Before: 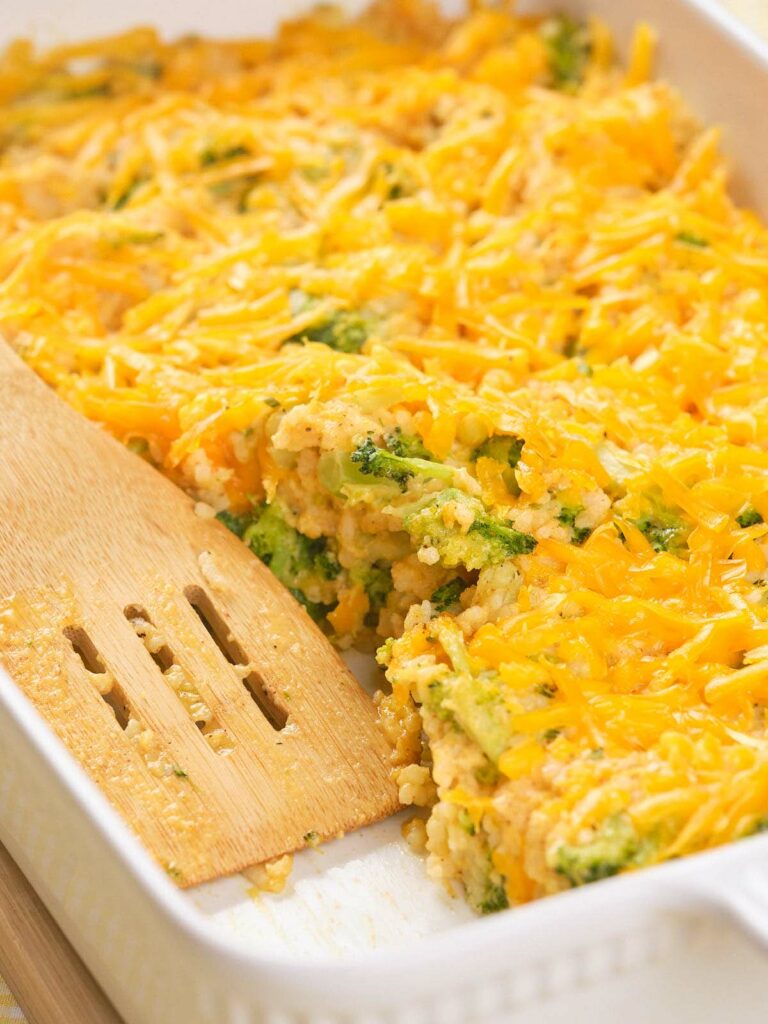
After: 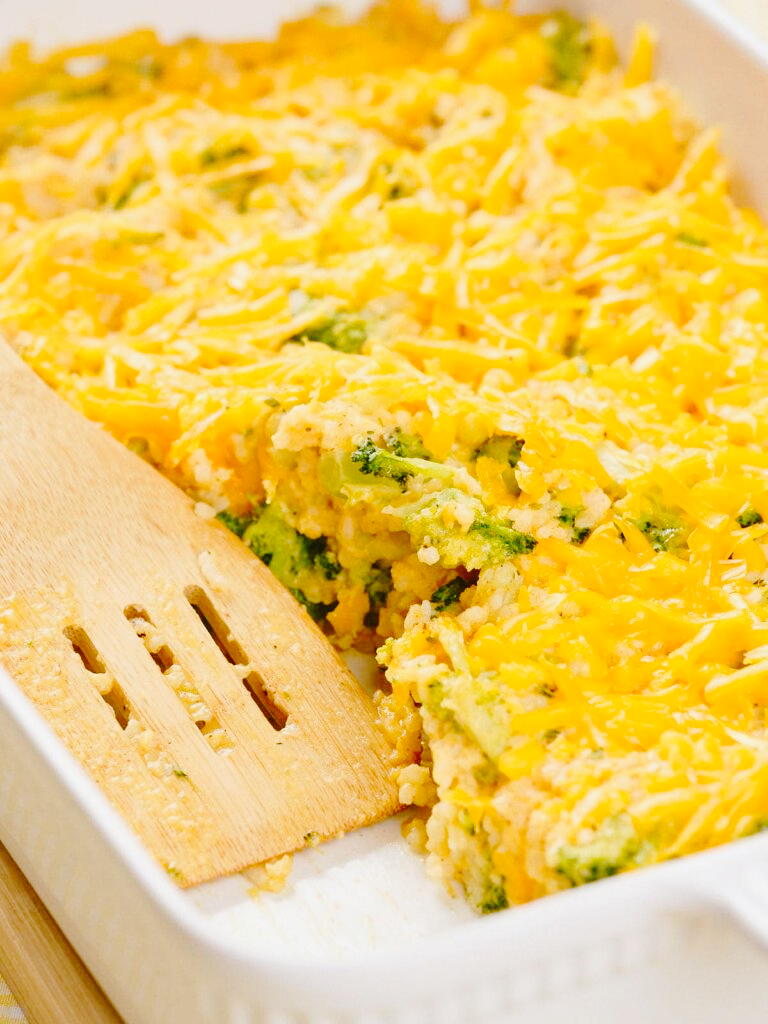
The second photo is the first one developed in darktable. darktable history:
tone curve: curves: ch0 [(0, 0) (0.094, 0.039) (0.243, 0.155) (0.411, 0.482) (0.479, 0.583) (0.654, 0.742) (0.793, 0.851) (0.994, 0.974)]; ch1 [(0, 0) (0.161, 0.092) (0.35, 0.33) (0.392, 0.392) (0.456, 0.456) (0.505, 0.502) (0.537, 0.518) (0.553, 0.53) (0.573, 0.569) (0.718, 0.718) (1, 1)]; ch2 [(0, 0) (0.346, 0.362) (0.411, 0.412) (0.502, 0.502) (0.531, 0.521) (0.576, 0.553) (0.615, 0.621) (1, 1)], preserve colors none
